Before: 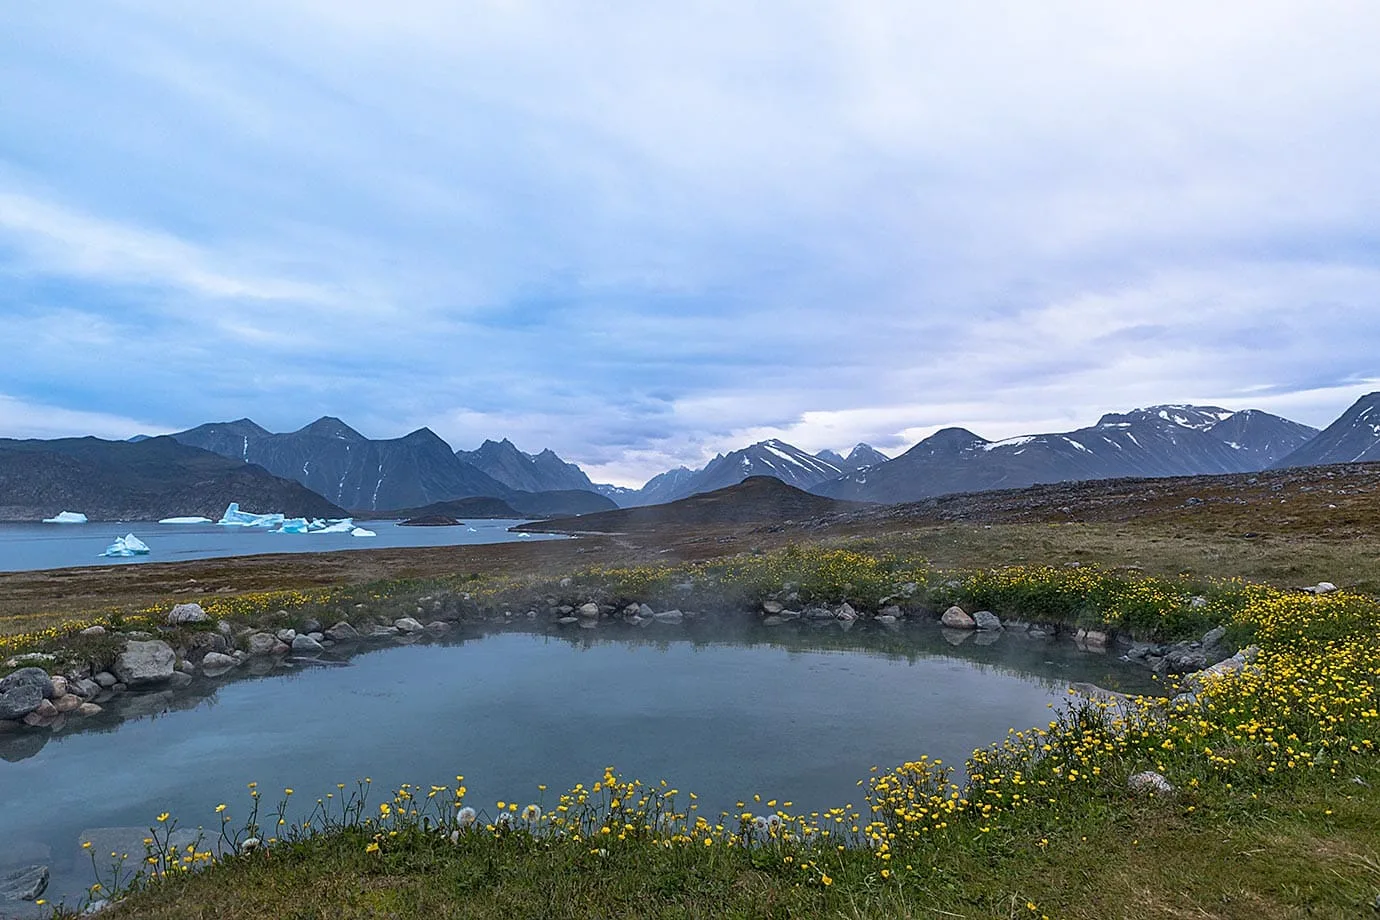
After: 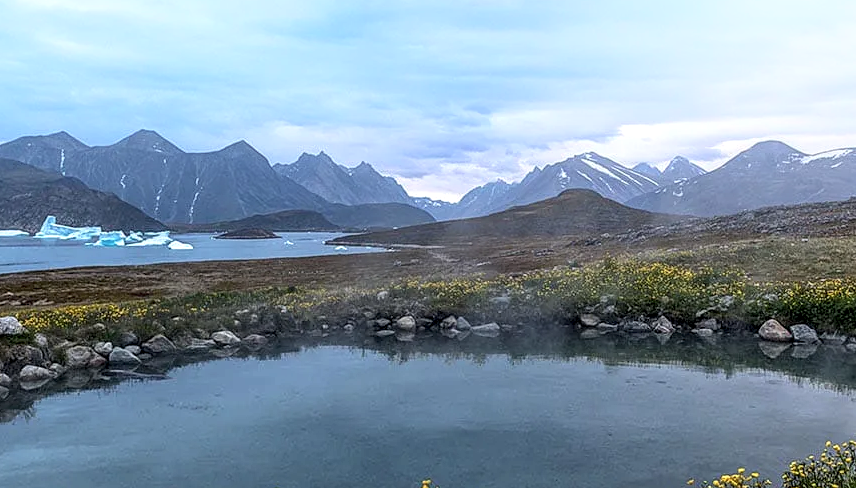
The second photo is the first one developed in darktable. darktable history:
local contrast: highlights 20%, shadows 70%, detail 170%
bloom: on, module defaults
crop: left 13.312%, top 31.28%, right 24.627%, bottom 15.582%
